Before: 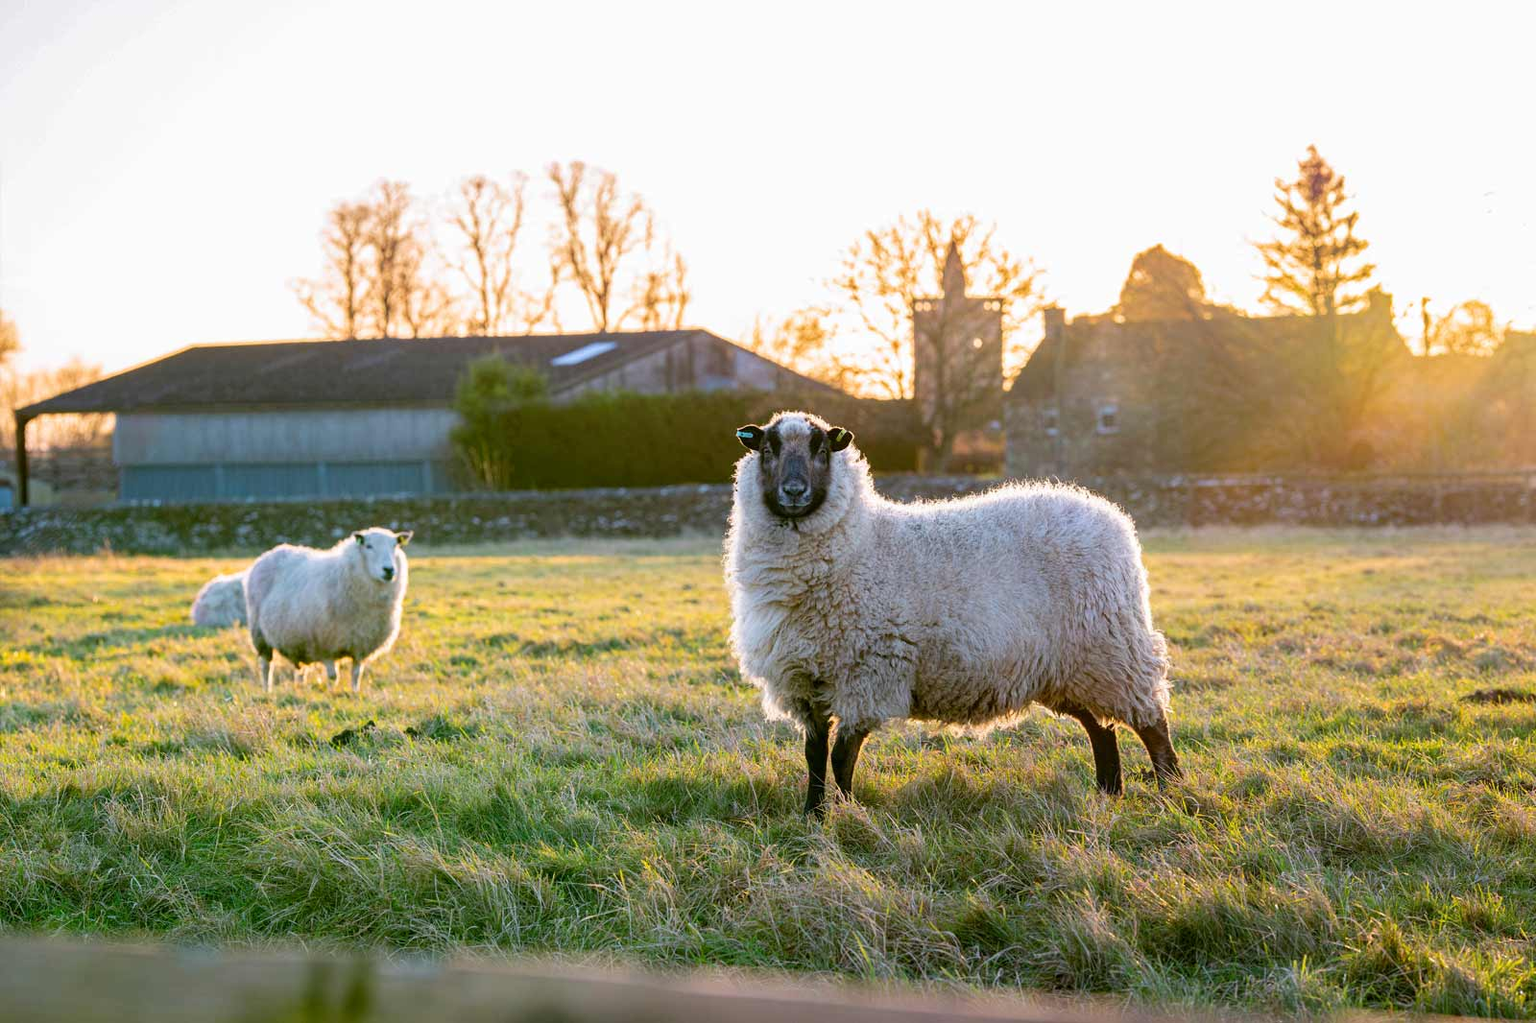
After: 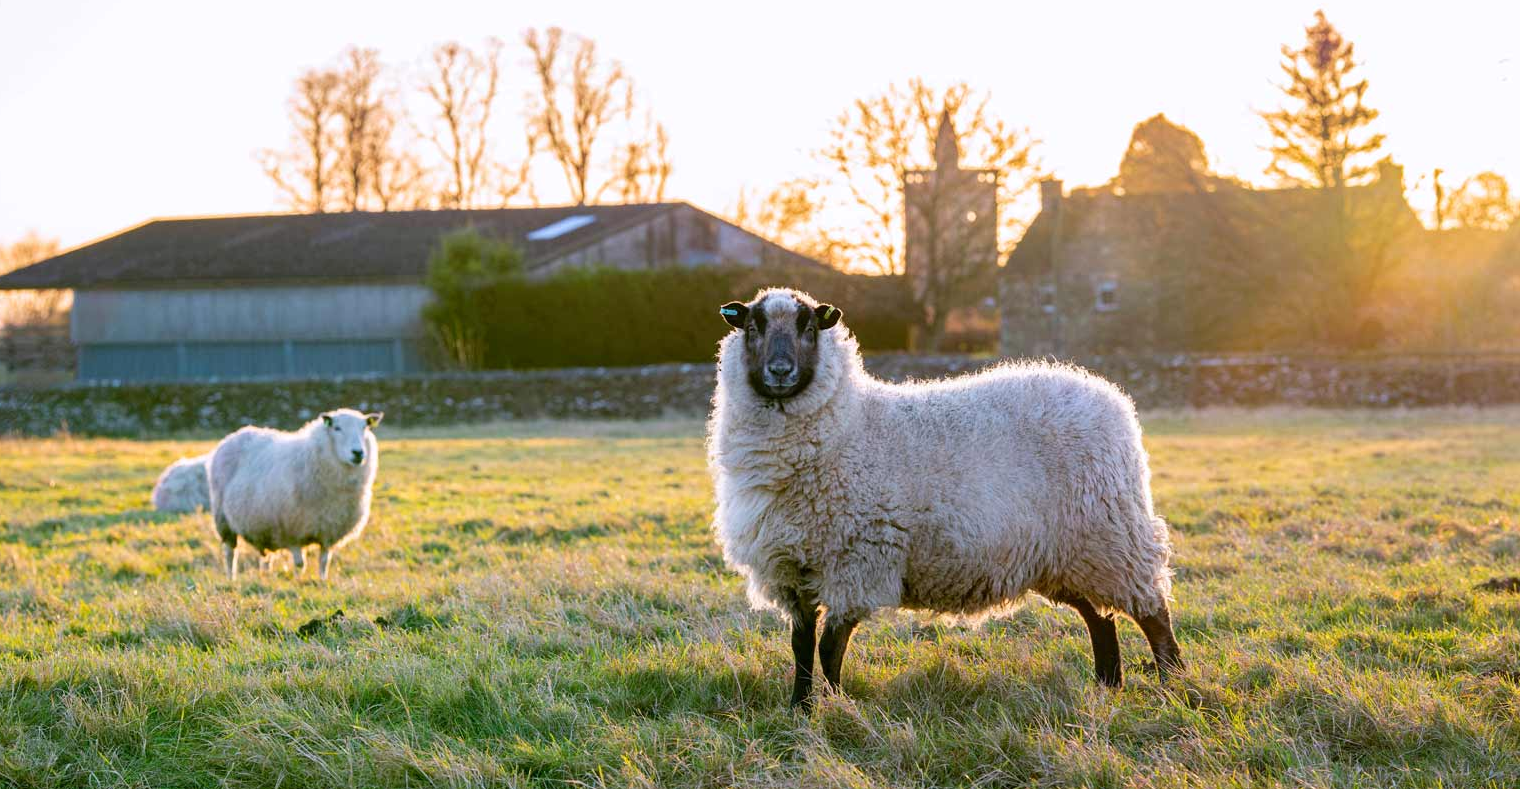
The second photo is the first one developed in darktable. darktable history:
crop and rotate: left 2.991%, top 13.302%, right 1.981%, bottom 12.636%
white balance: red 1.004, blue 1.024
